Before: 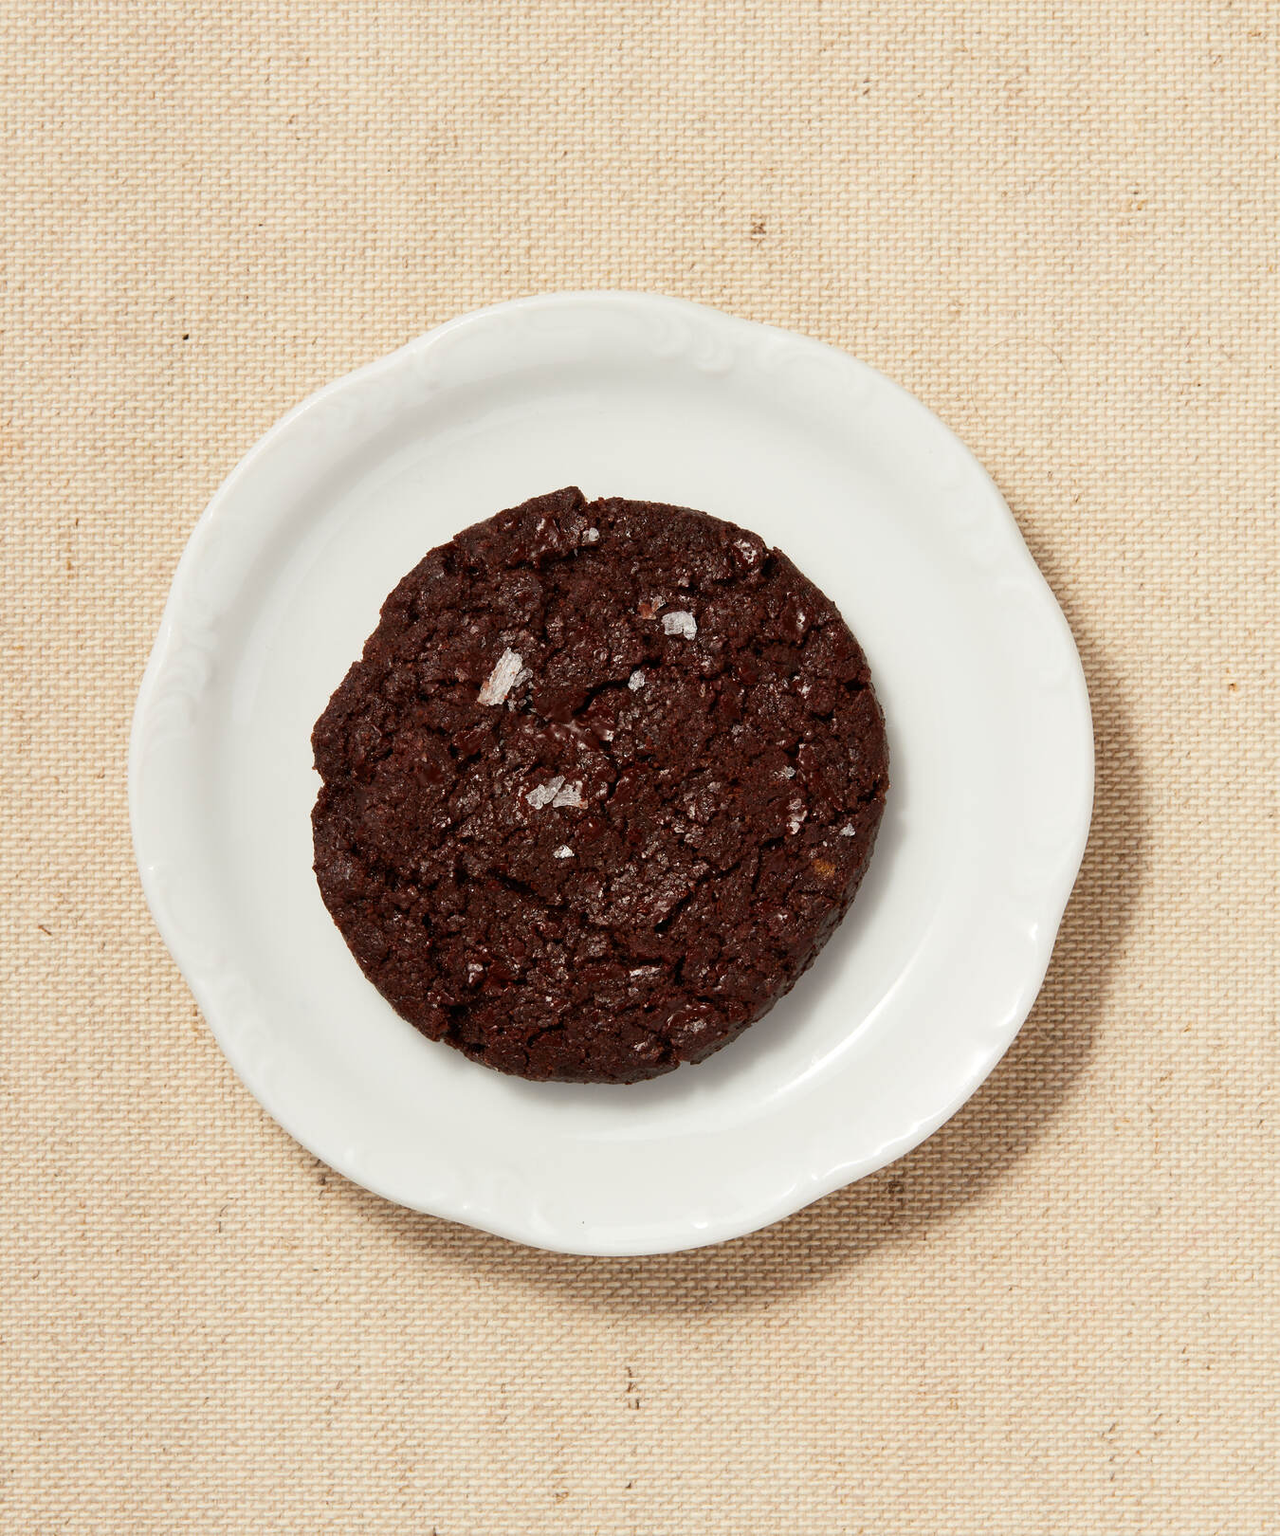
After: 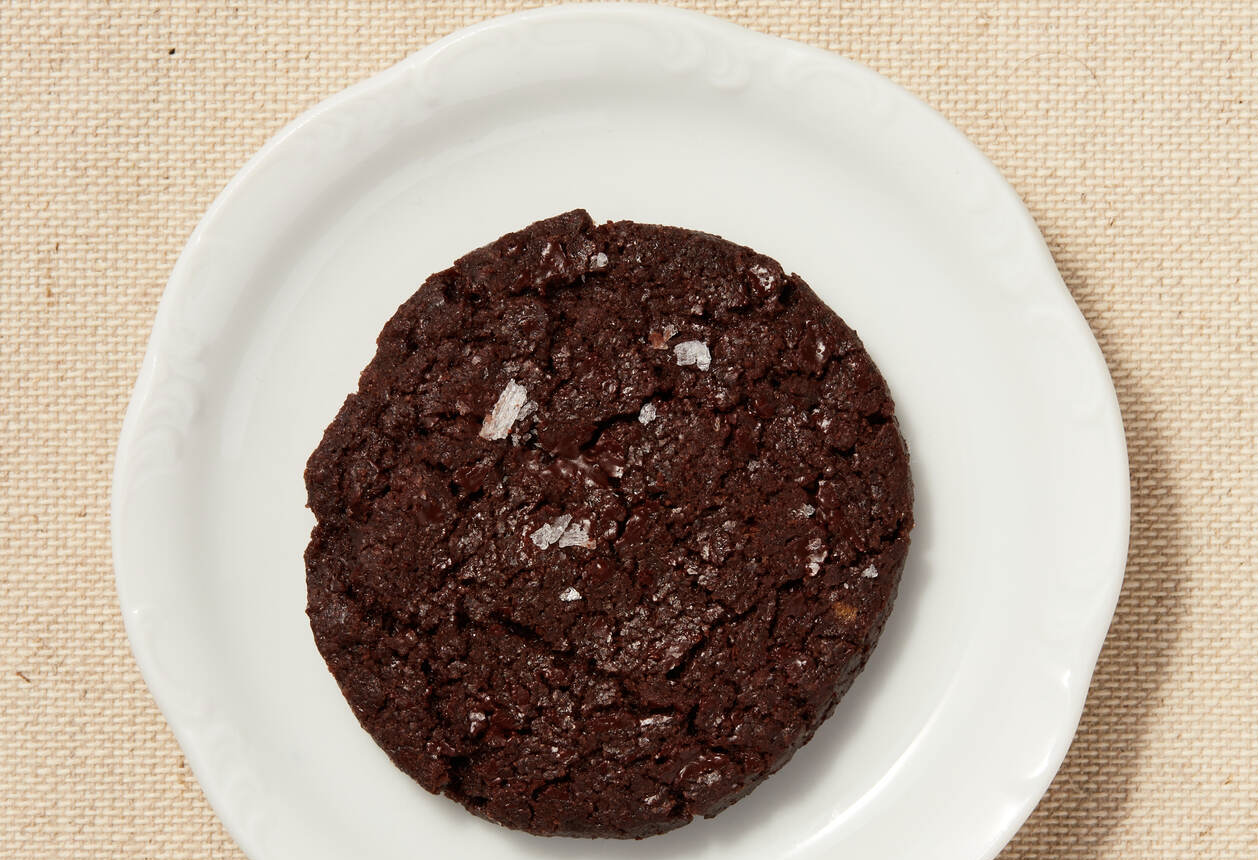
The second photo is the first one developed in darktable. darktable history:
crop: left 1.834%, top 18.813%, right 4.929%, bottom 28.075%
color zones: curves: ch1 [(0, 0.469) (0.001, 0.469) (0.12, 0.446) (0.248, 0.469) (0.5, 0.5) (0.748, 0.5) (0.999, 0.469) (1, 0.469)]
